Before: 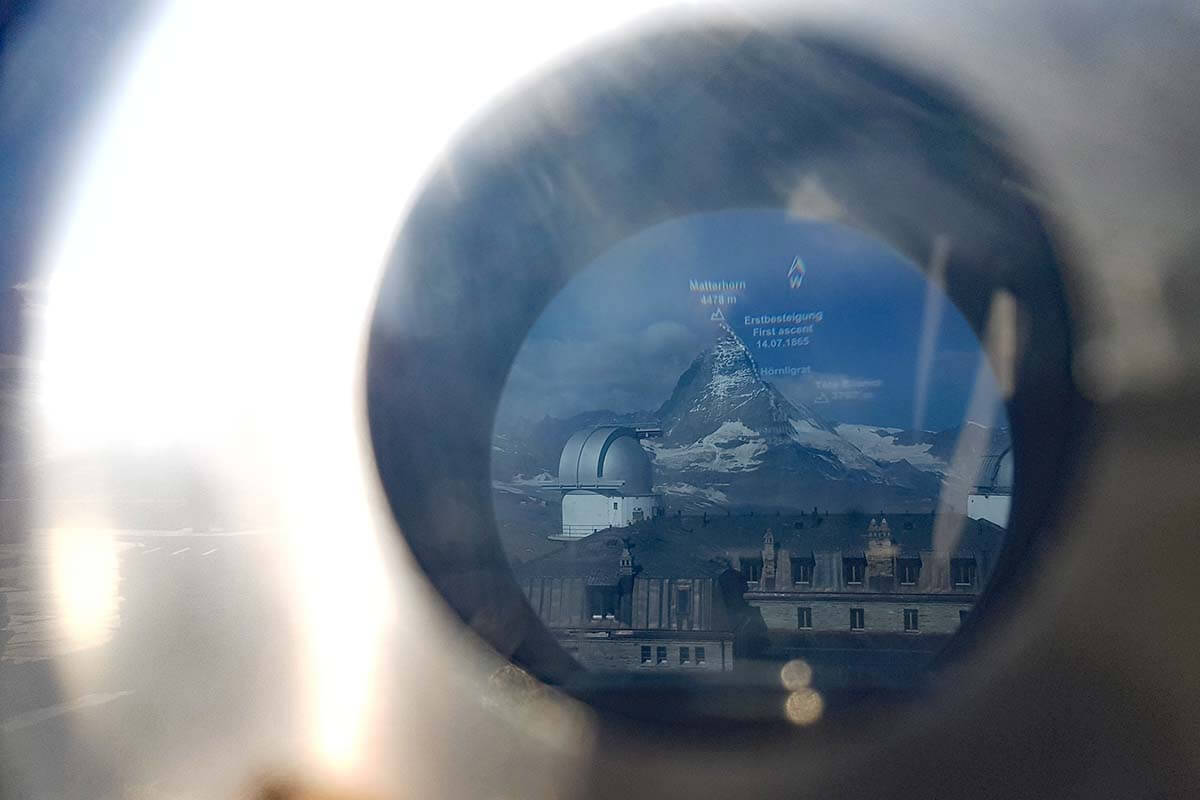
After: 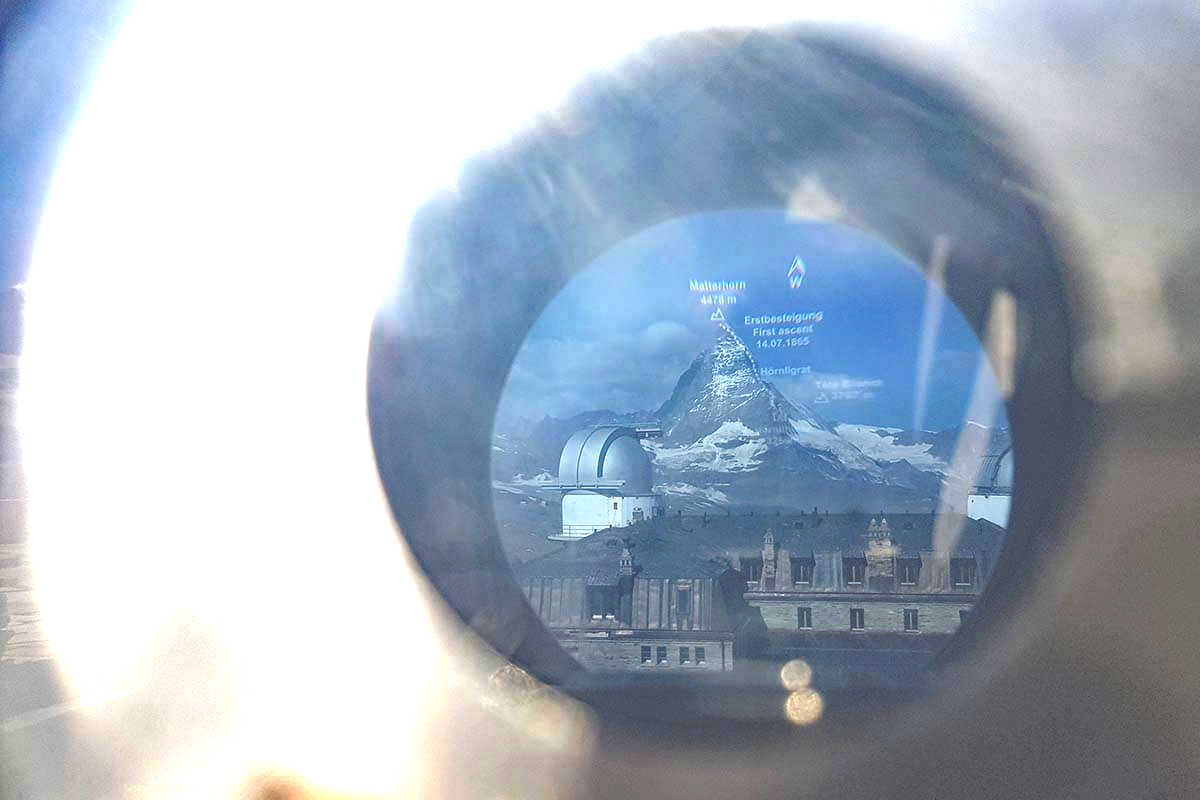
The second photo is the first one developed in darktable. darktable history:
haze removal: compatibility mode true, adaptive false
local contrast: highlights 102%, shadows 98%, detail 119%, midtone range 0.2
exposure: black level correction -0.023, exposure 1.396 EV, compensate highlight preservation false
